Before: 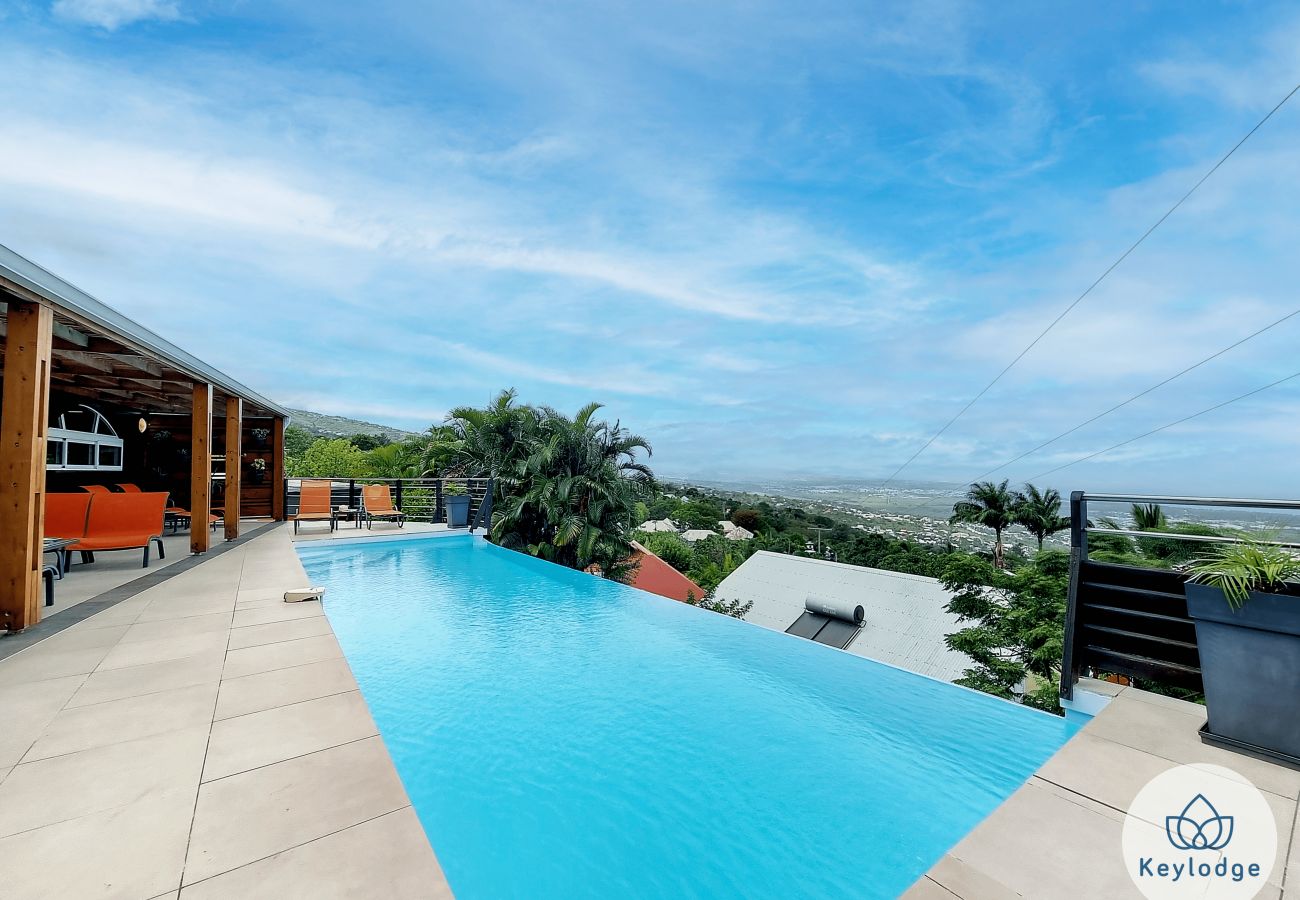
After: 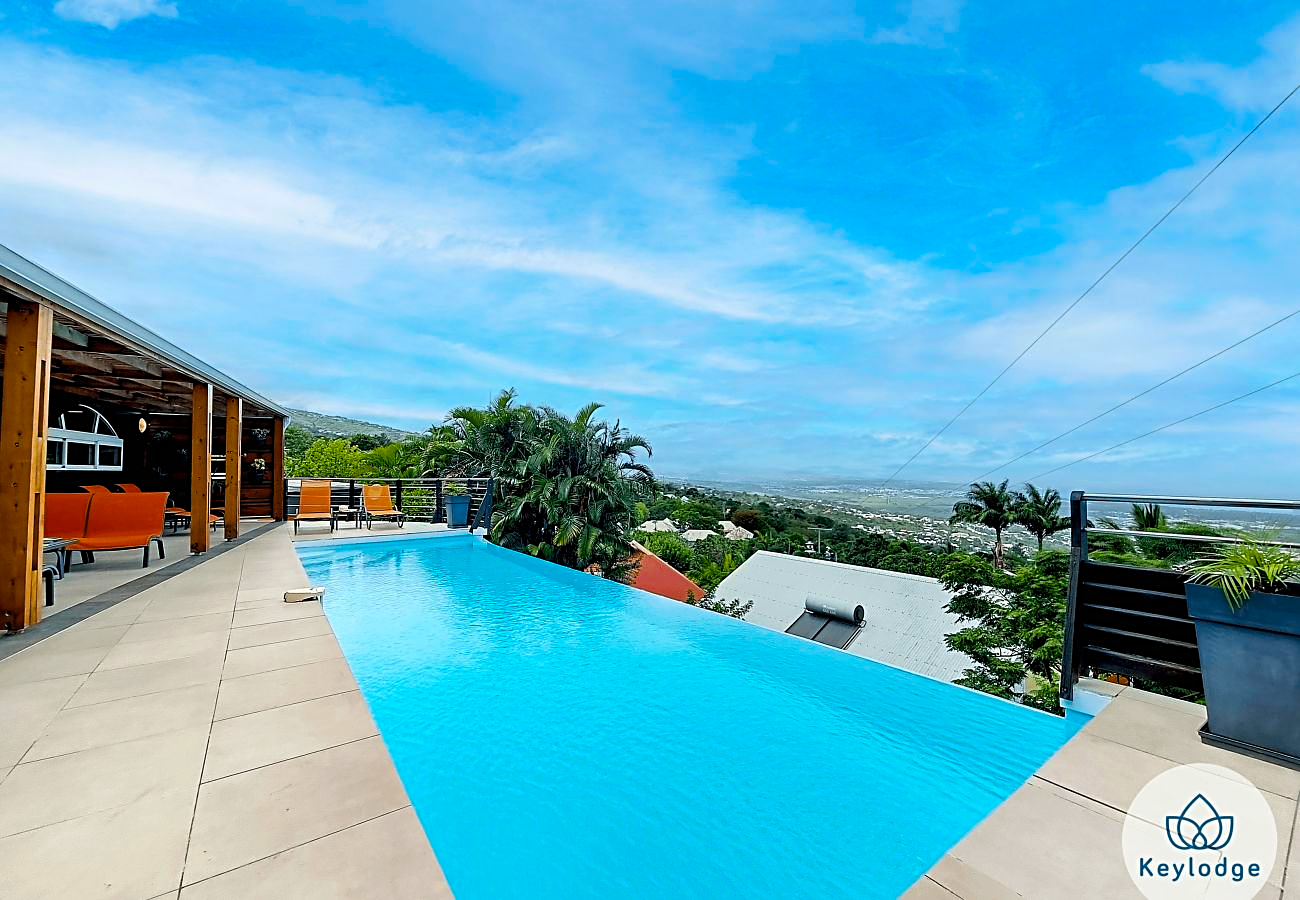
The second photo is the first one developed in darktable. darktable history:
sharpen: radius 2.767
color balance rgb: linear chroma grading › global chroma 15%, perceptual saturation grading › global saturation 30%
